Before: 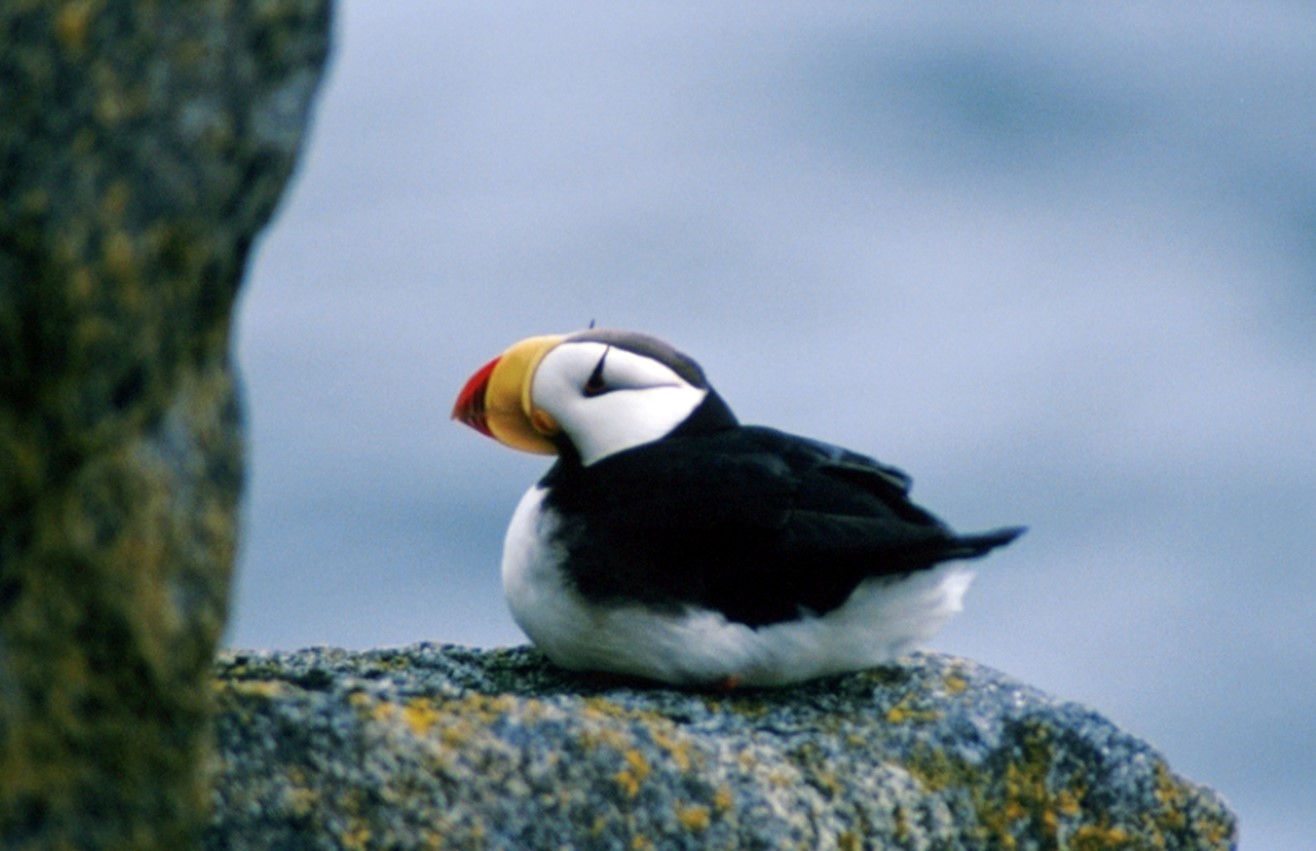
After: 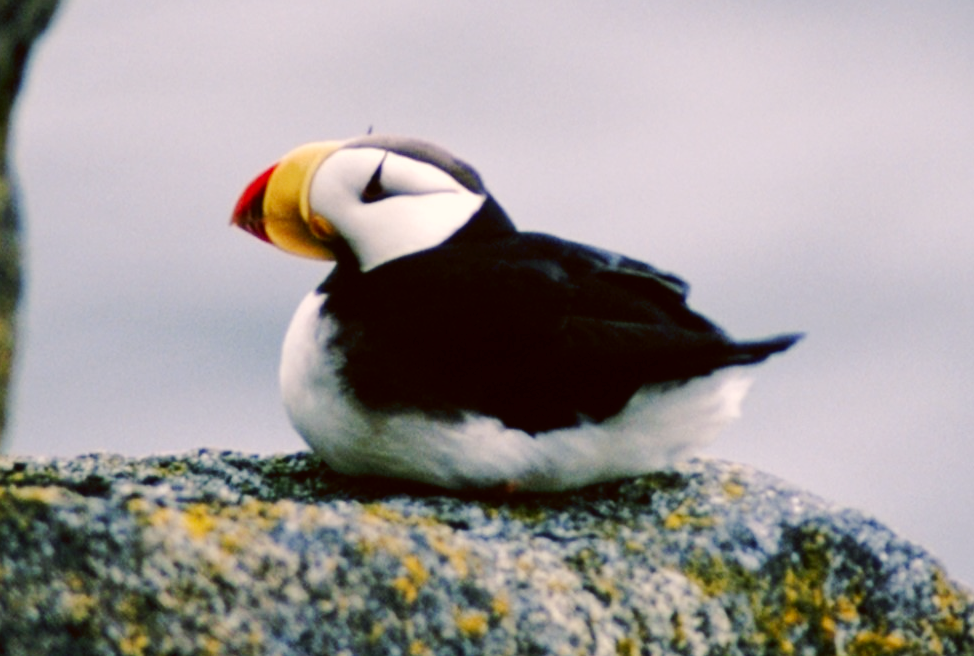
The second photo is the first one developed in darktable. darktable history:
tone curve: curves: ch0 [(0, 0) (0.003, 0.014) (0.011, 0.017) (0.025, 0.023) (0.044, 0.035) (0.069, 0.04) (0.1, 0.062) (0.136, 0.099) (0.177, 0.152) (0.224, 0.214) (0.277, 0.291) (0.335, 0.383) (0.399, 0.487) (0.468, 0.581) (0.543, 0.662) (0.623, 0.738) (0.709, 0.802) (0.801, 0.871) (0.898, 0.936) (1, 1)], preserve colors none
crop: left 16.871%, top 22.857%, right 9.116%
color correction: highlights a* 6.27, highlights b* 8.19, shadows a* 5.94, shadows b* 7.23, saturation 0.9
